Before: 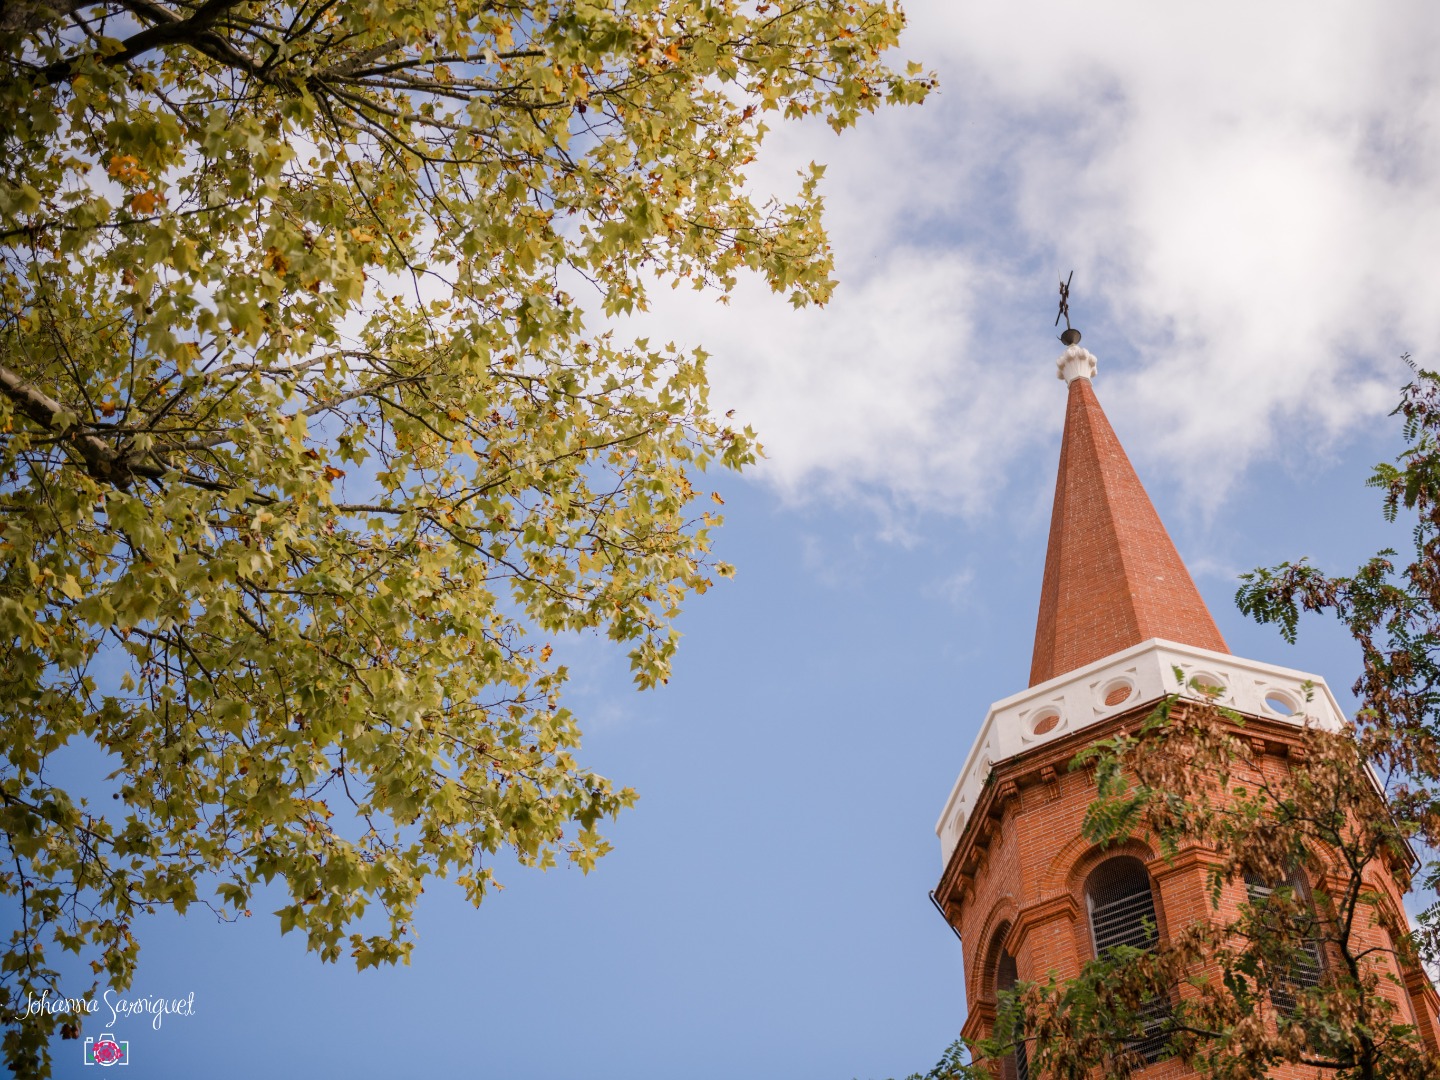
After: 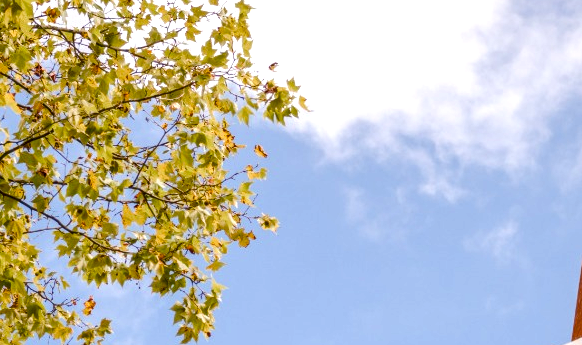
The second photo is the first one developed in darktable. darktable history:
color balance rgb: perceptual saturation grading › mid-tones 6.33%, perceptual saturation grading › shadows 72.44%, perceptual brilliance grading › highlights 11.59%, contrast 5.05%
crop: left 31.751%, top 32.172%, right 27.8%, bottom 35.83%
local contrast: on, module defaults
